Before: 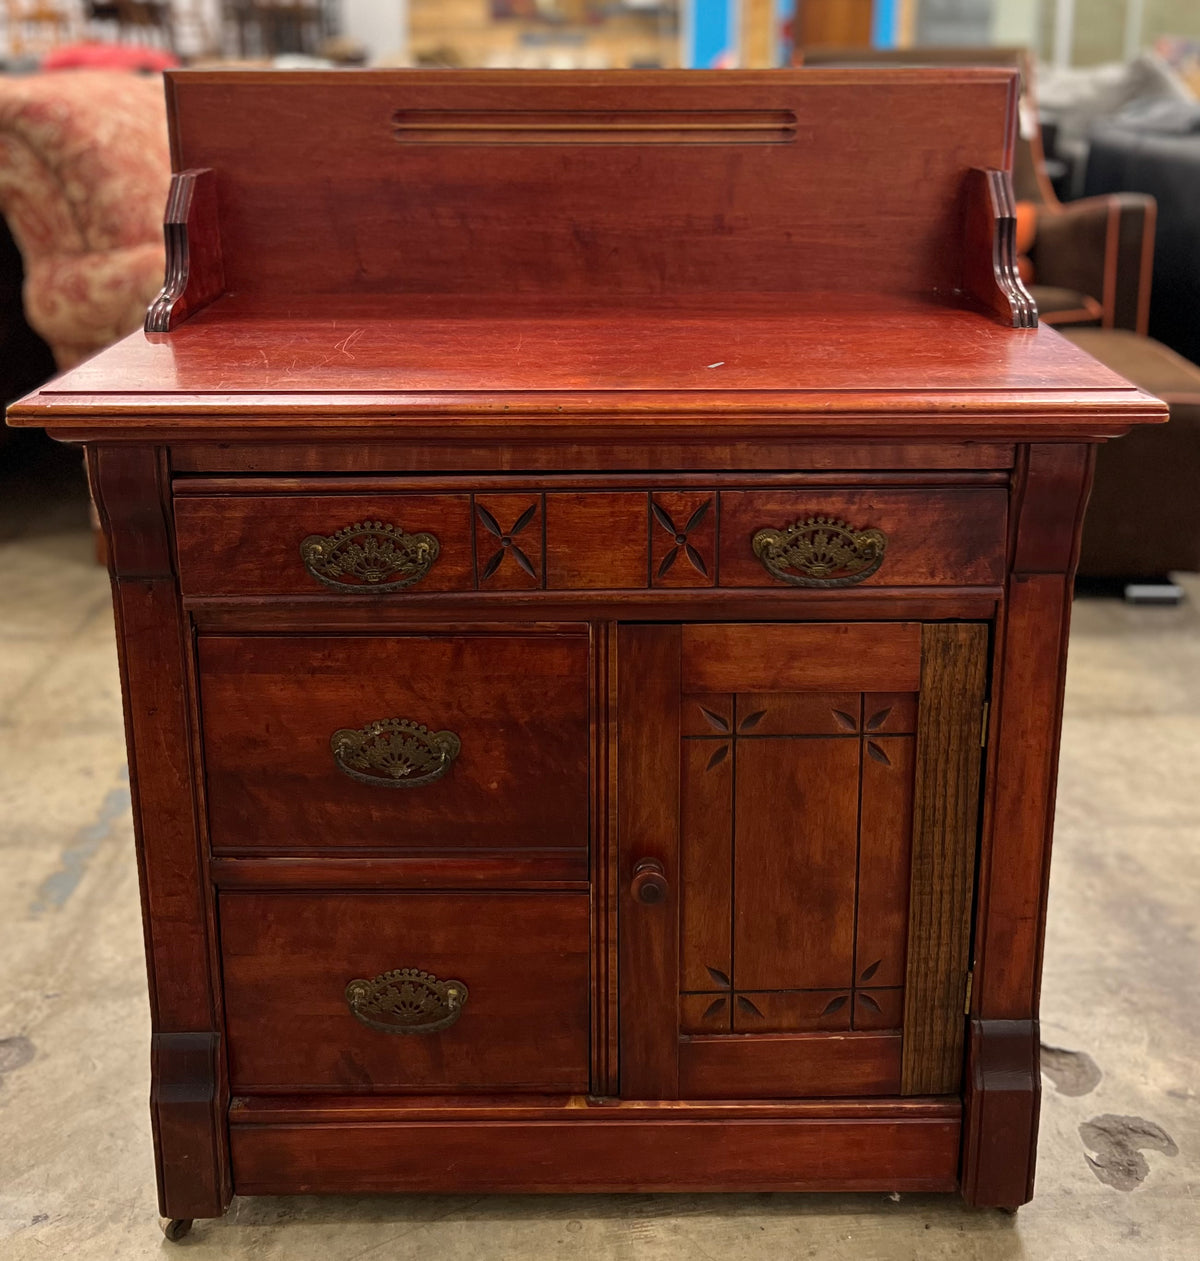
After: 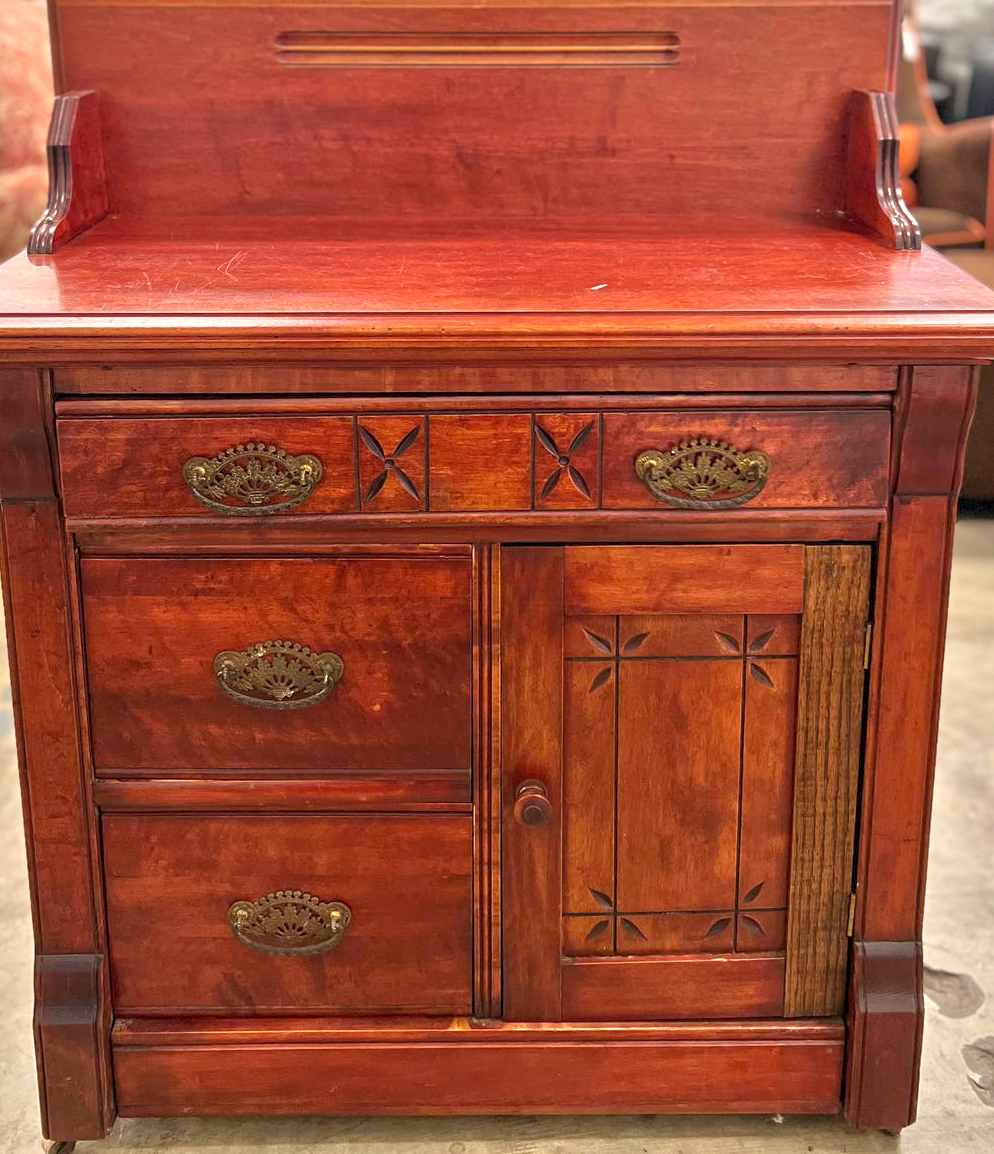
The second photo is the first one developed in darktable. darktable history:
crop: left 9.807%, top 6.259%, right 7.334%, bottom 2.177%
tone equalizer: -8 EV 2 EV, -7 EV 2 EV, -6 EV 2 EV, -5 EV 2 EV, -4 EV 2 EV, -3 EV 1.5 EV, -2 EV 1 EV, -1 EV 0.5 EV
